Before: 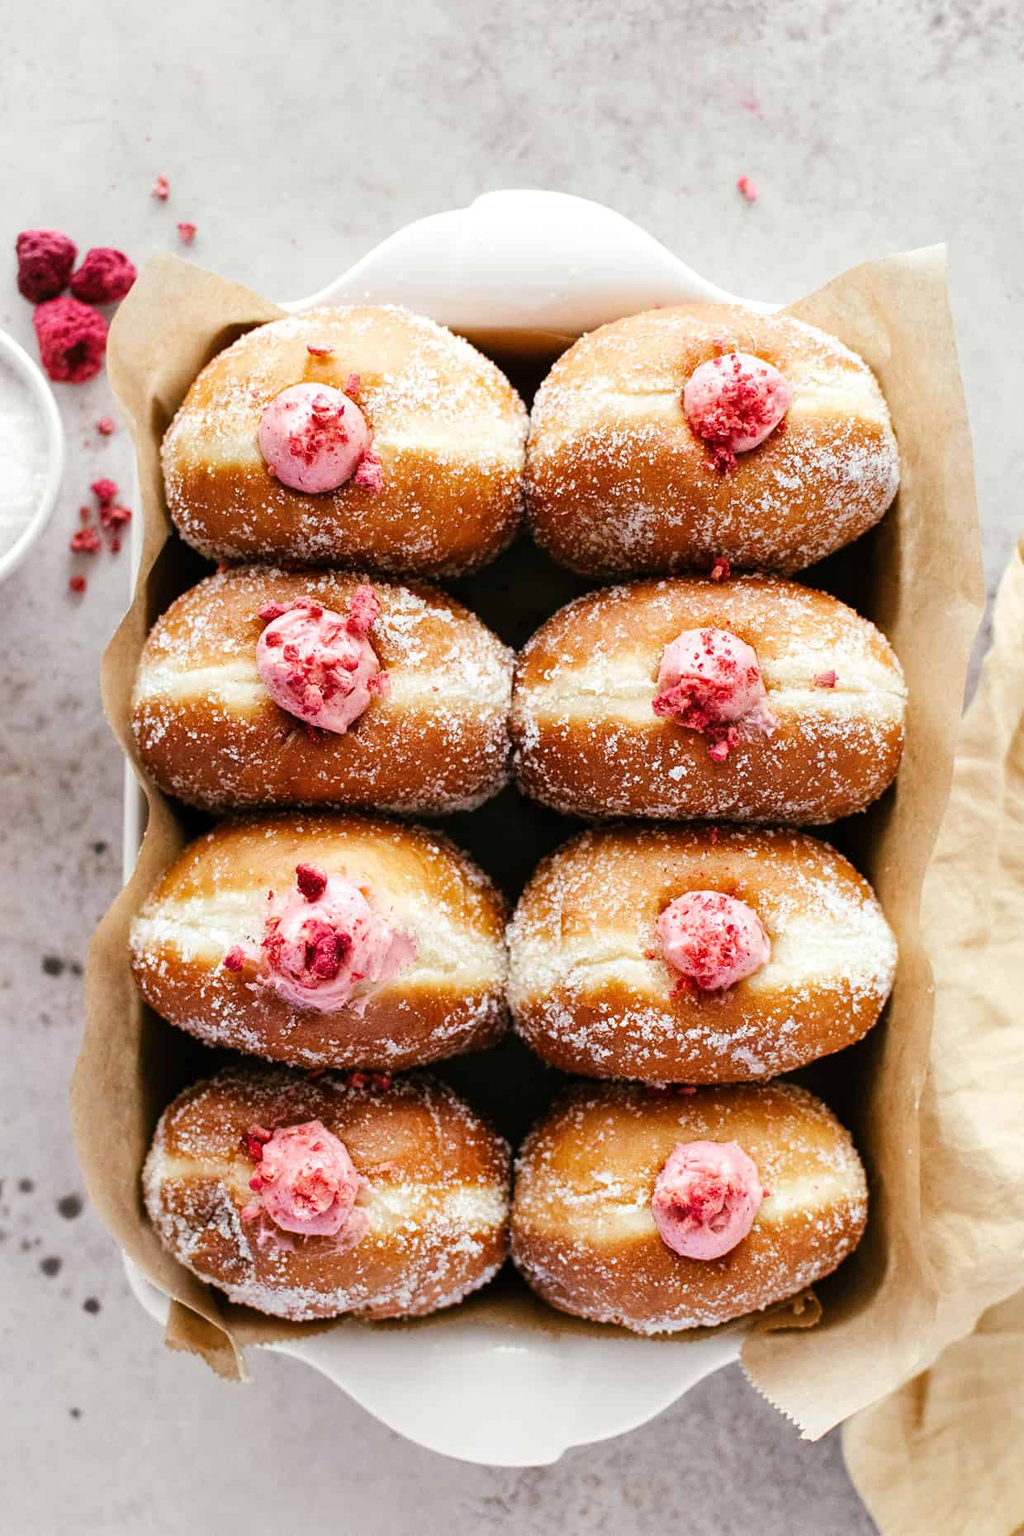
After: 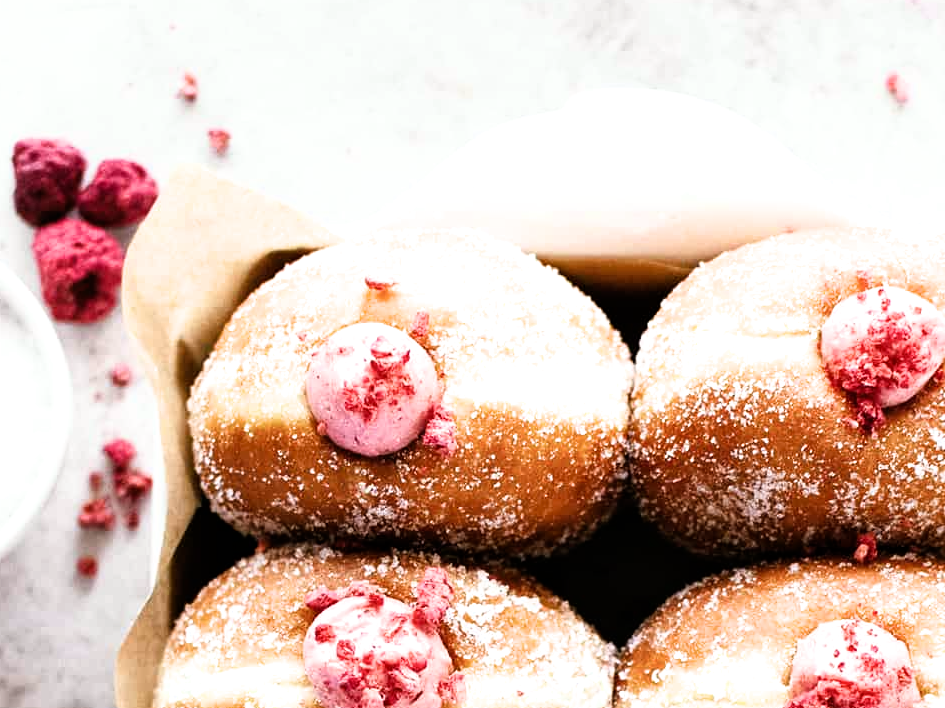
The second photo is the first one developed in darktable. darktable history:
crop: left 0.579%, top 7.627%, right 23.167%, bottom 54.275%
white balance: red 0.986, blue 1.01
exposure: exposure 0.217 EV, compensate highlight preservation false
filmic rgb: white relative exposure 2.34 EV, hardness 6.59
